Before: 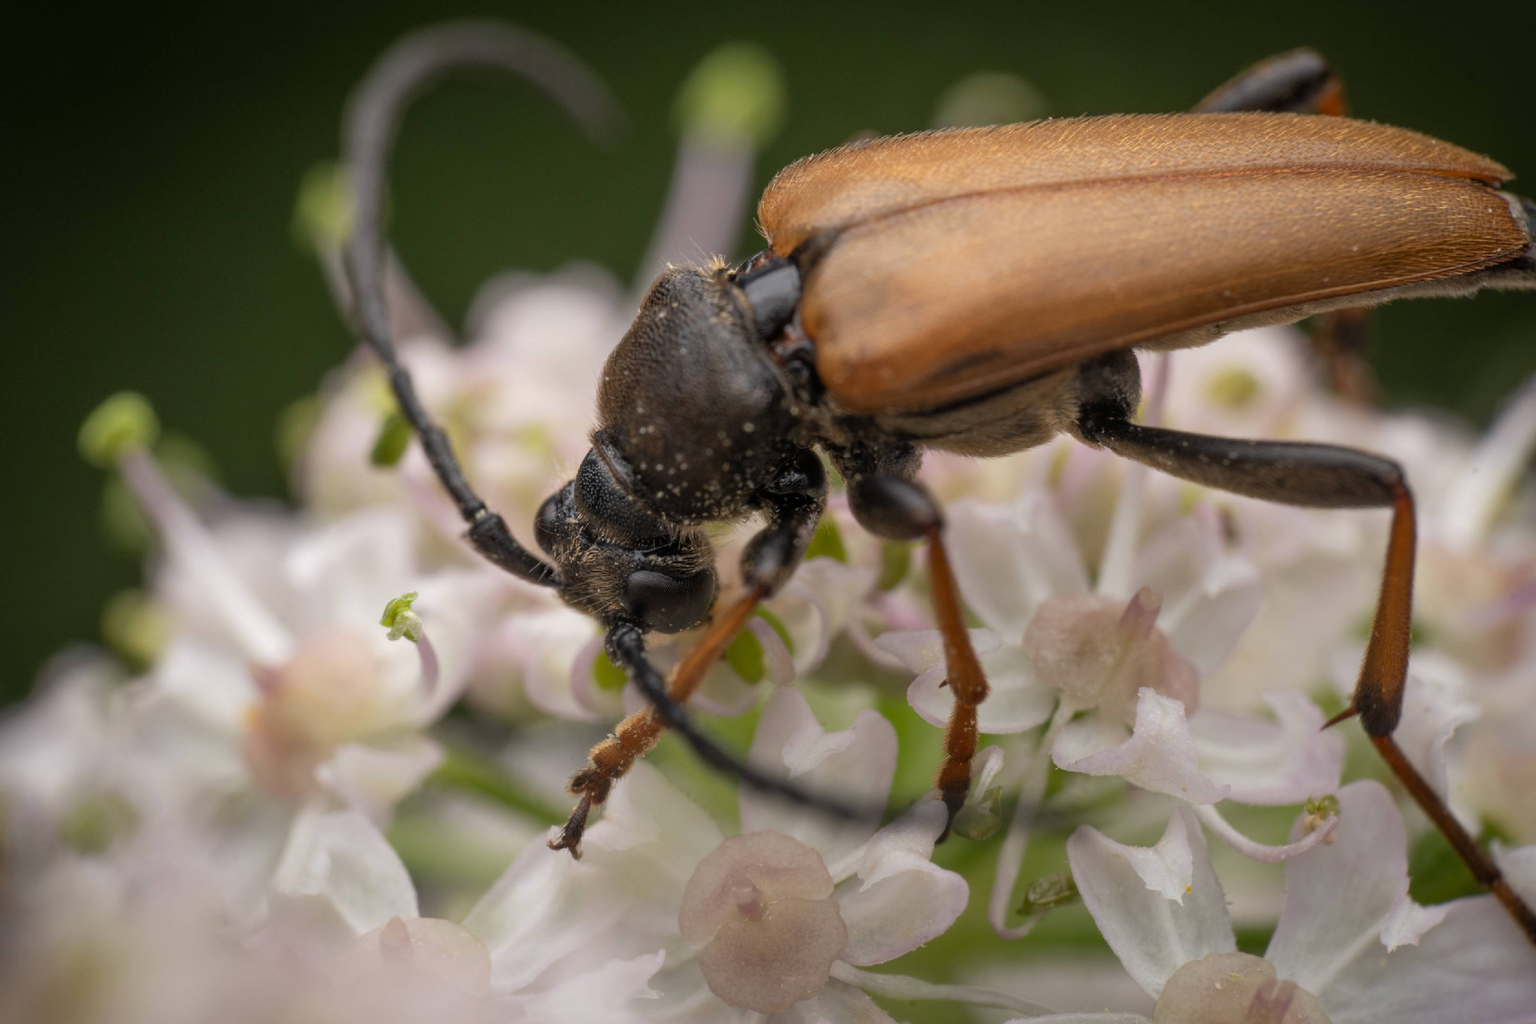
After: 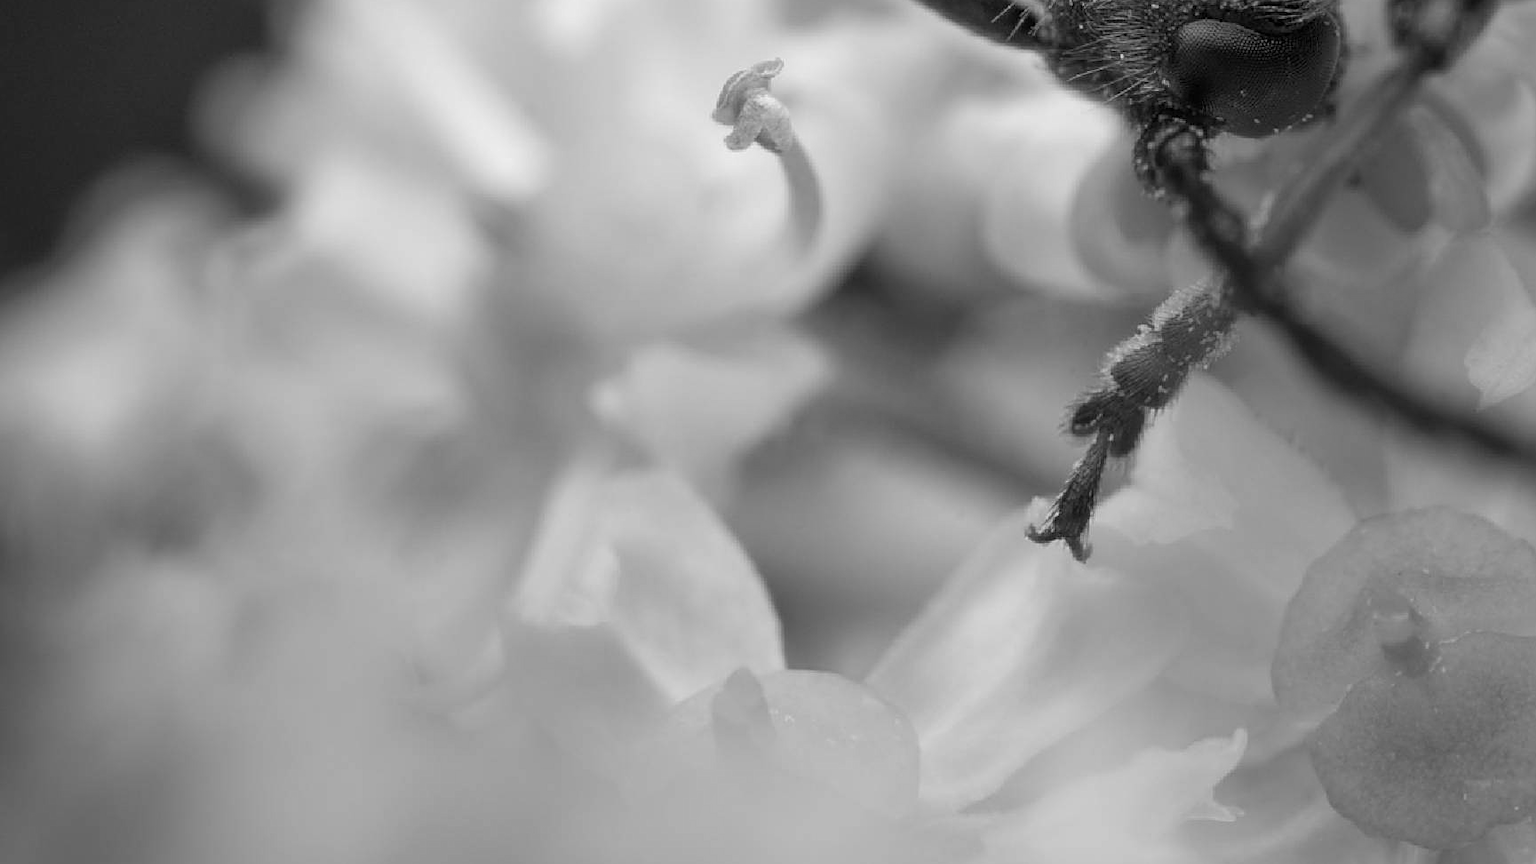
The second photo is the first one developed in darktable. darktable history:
sharpen: on, module defaults
monochrome: on, module defaults
crop and rotate: top 54.778%, right 46.61%, bottom 0.159%
